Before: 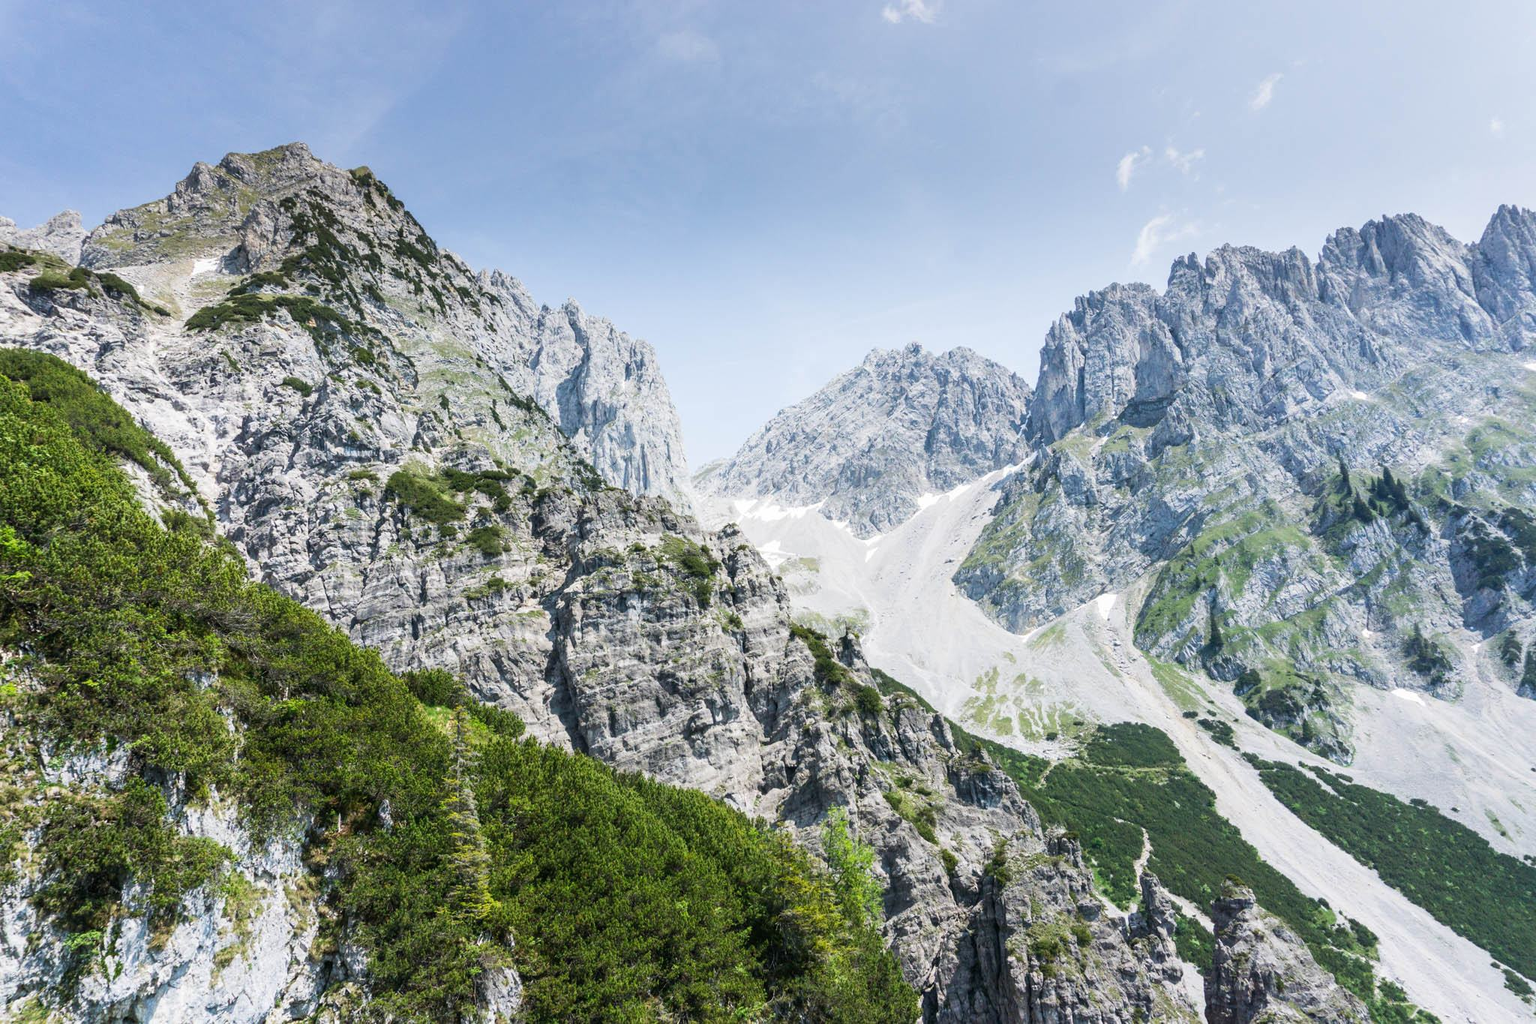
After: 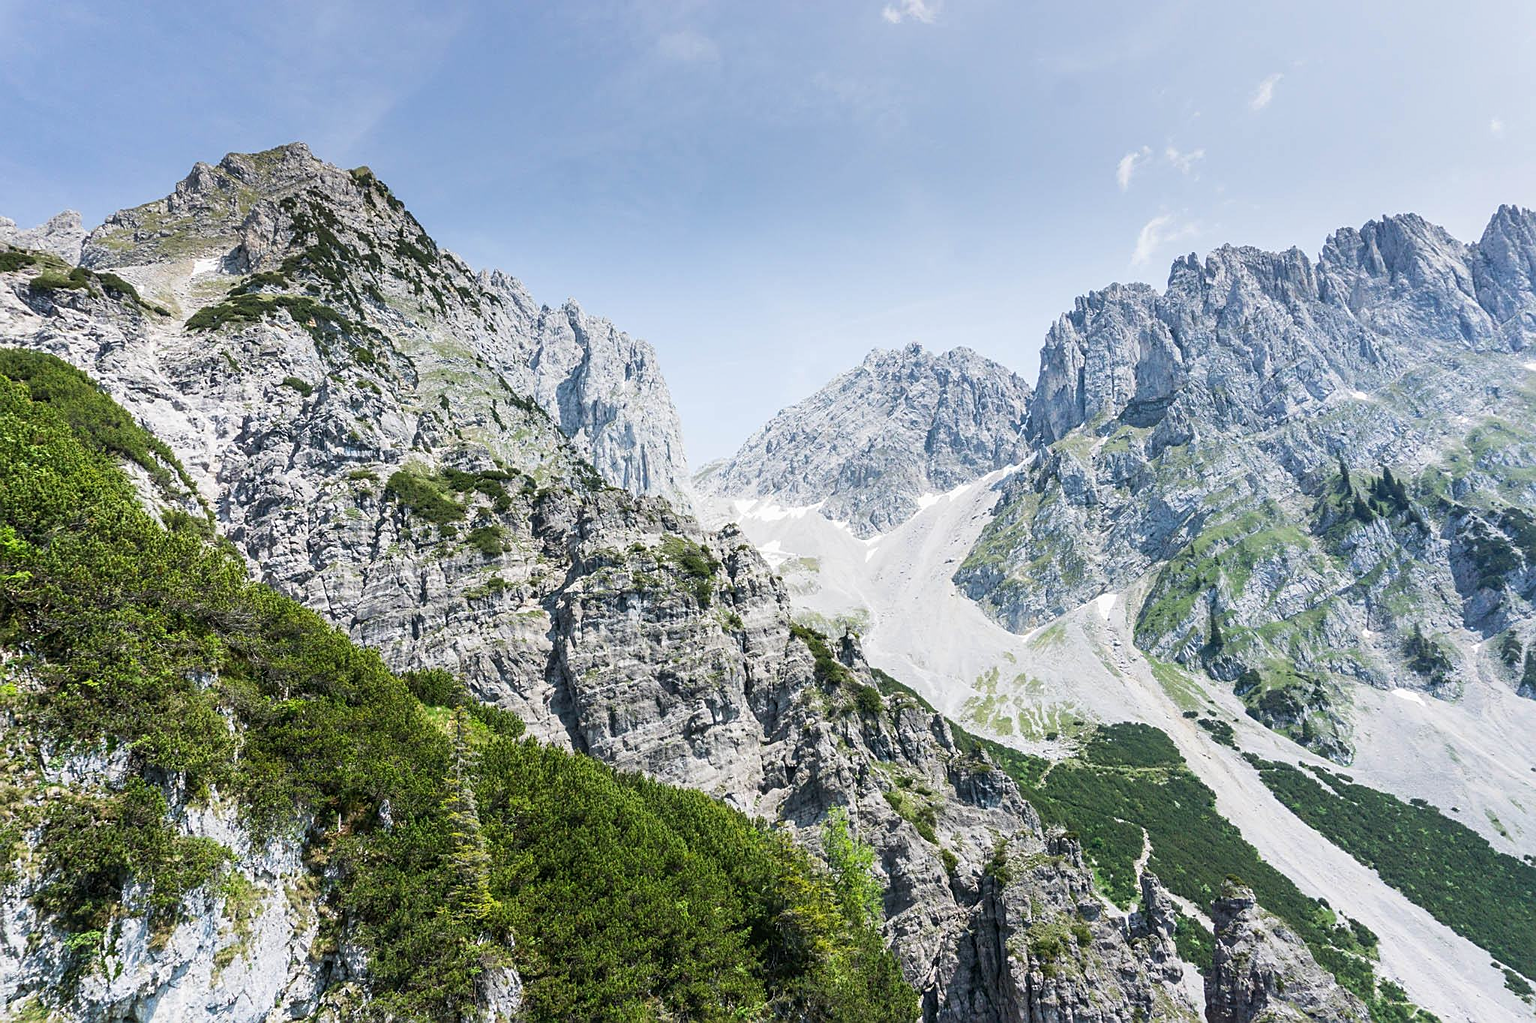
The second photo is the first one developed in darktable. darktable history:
sharpen: on, module defaults
exposure: exposure -0.01 EV
